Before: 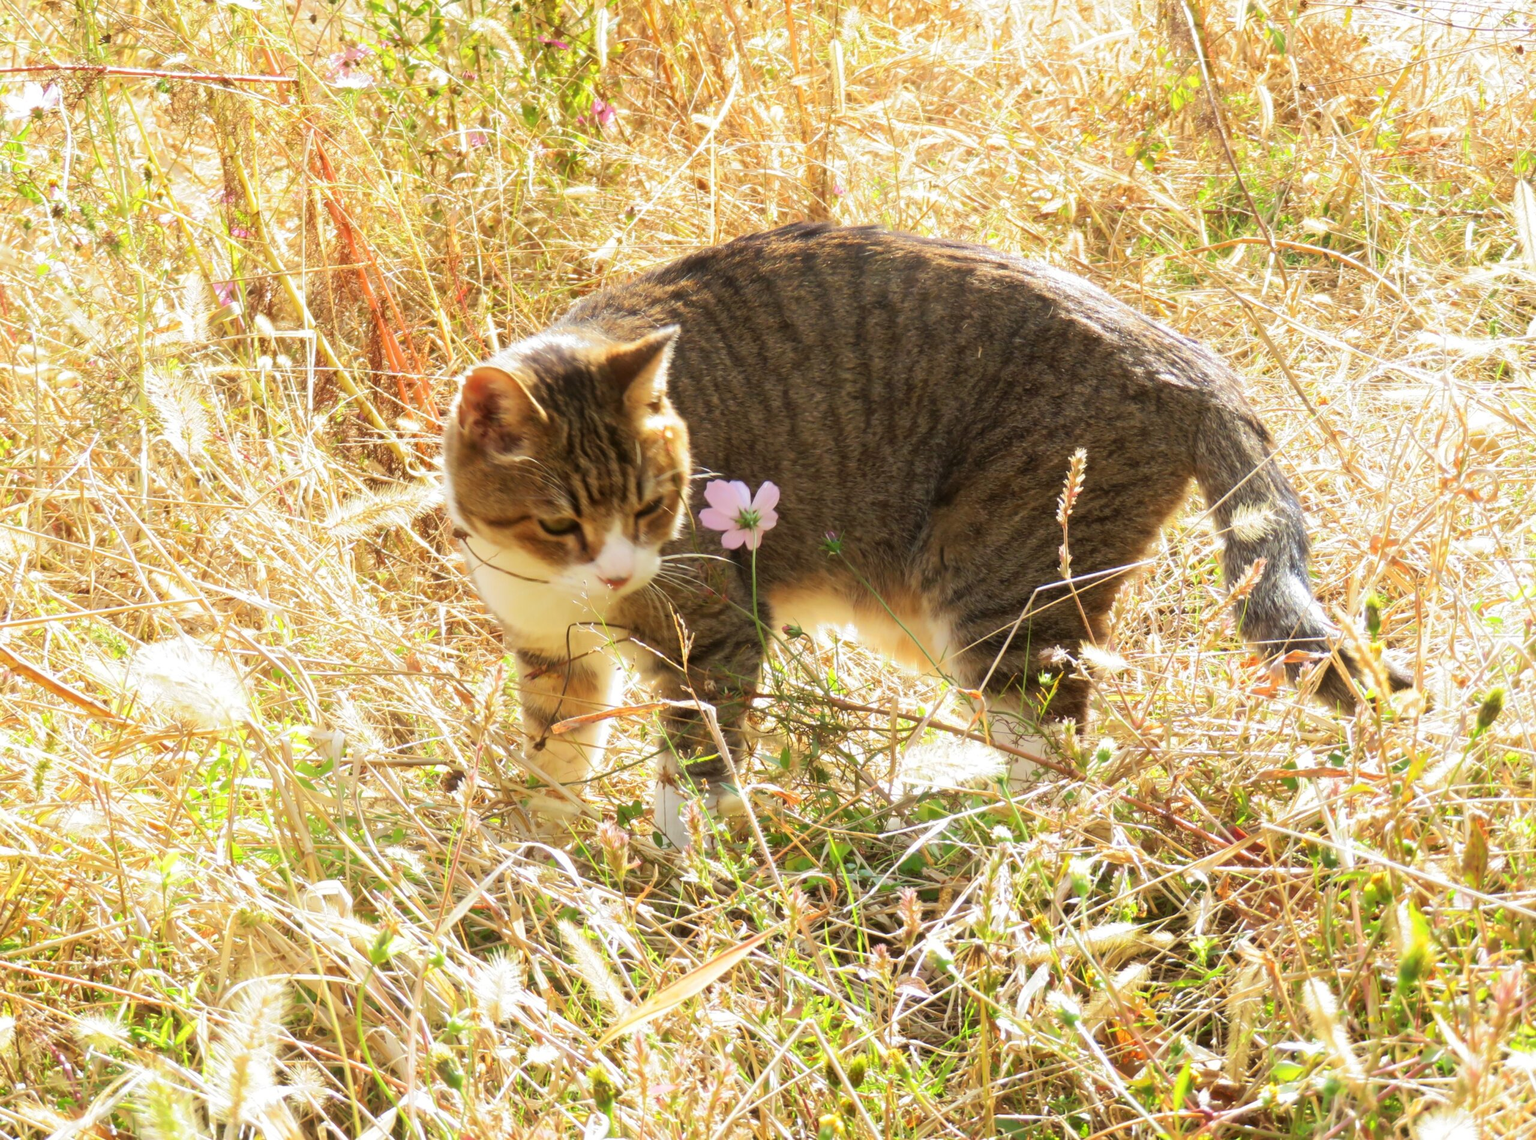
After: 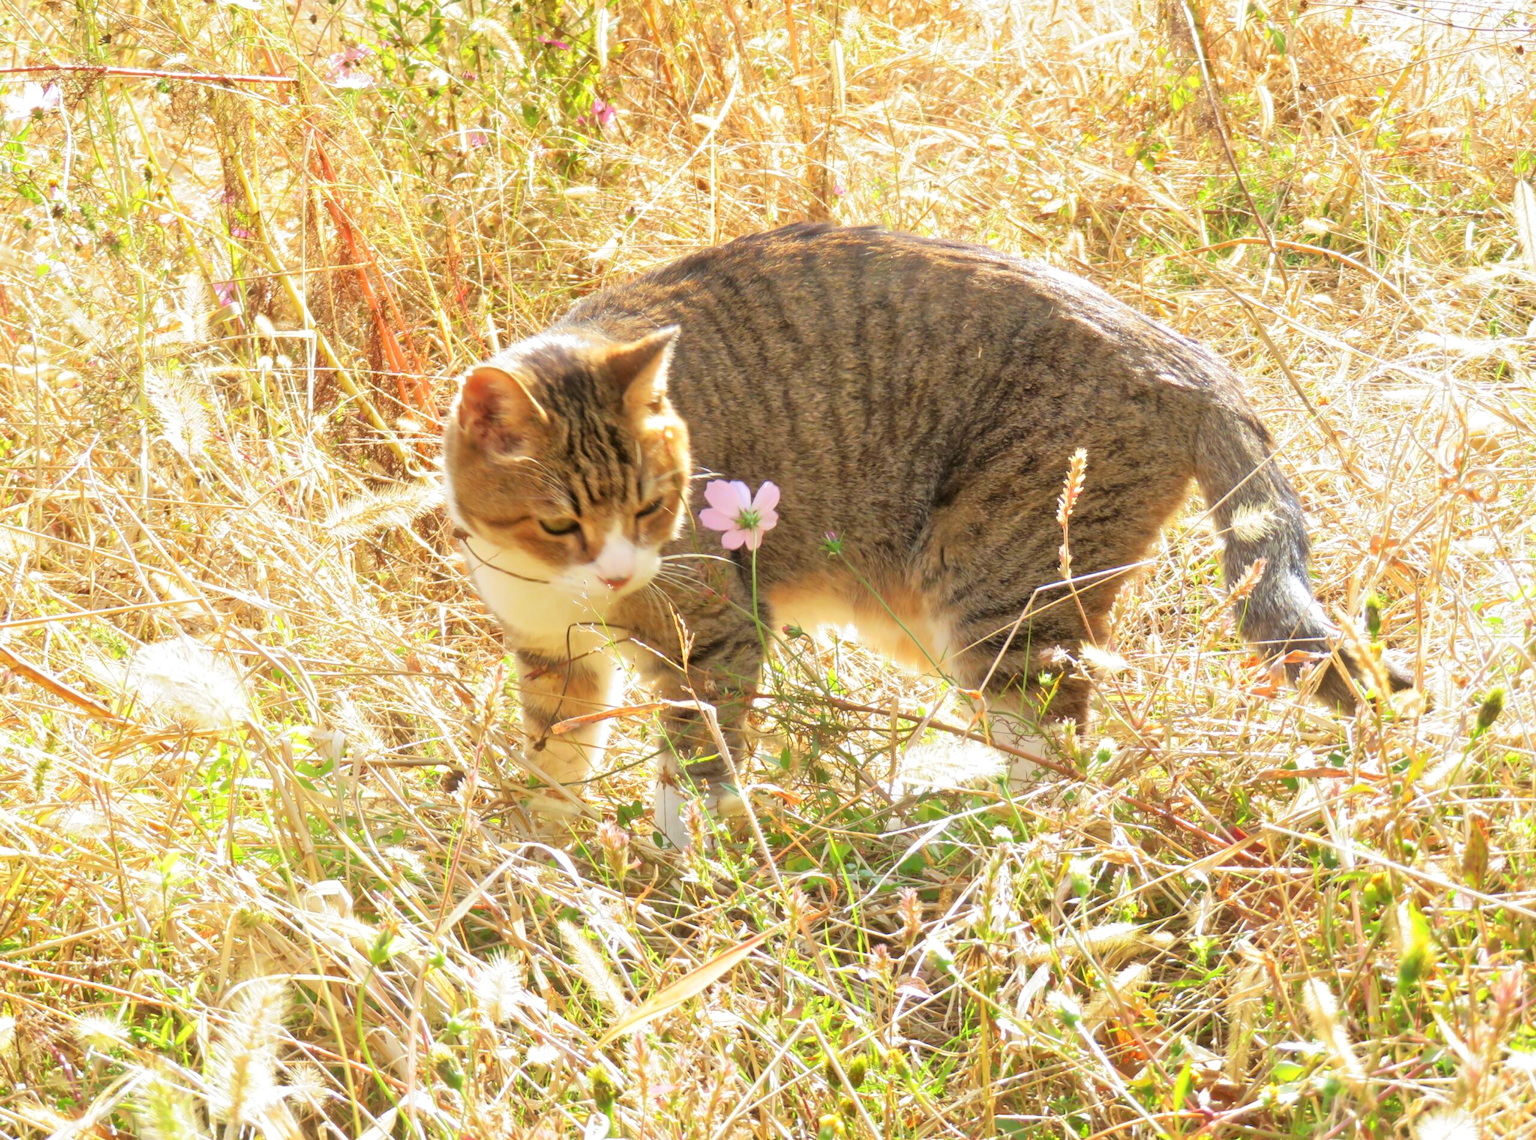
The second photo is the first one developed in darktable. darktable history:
rotate and perspective: crop left 0, crop top 0
tone equalizer: -7 EV 0.15 EV, -6 EV 0.6 EV, -5 EV 1.15 EV, -4 EV 1.33 EV, -3 EV 1.15 EV, -2 EV 0.6 EV, -1 EV 0.15 EV, mask exposure compensation -0.5 EV
